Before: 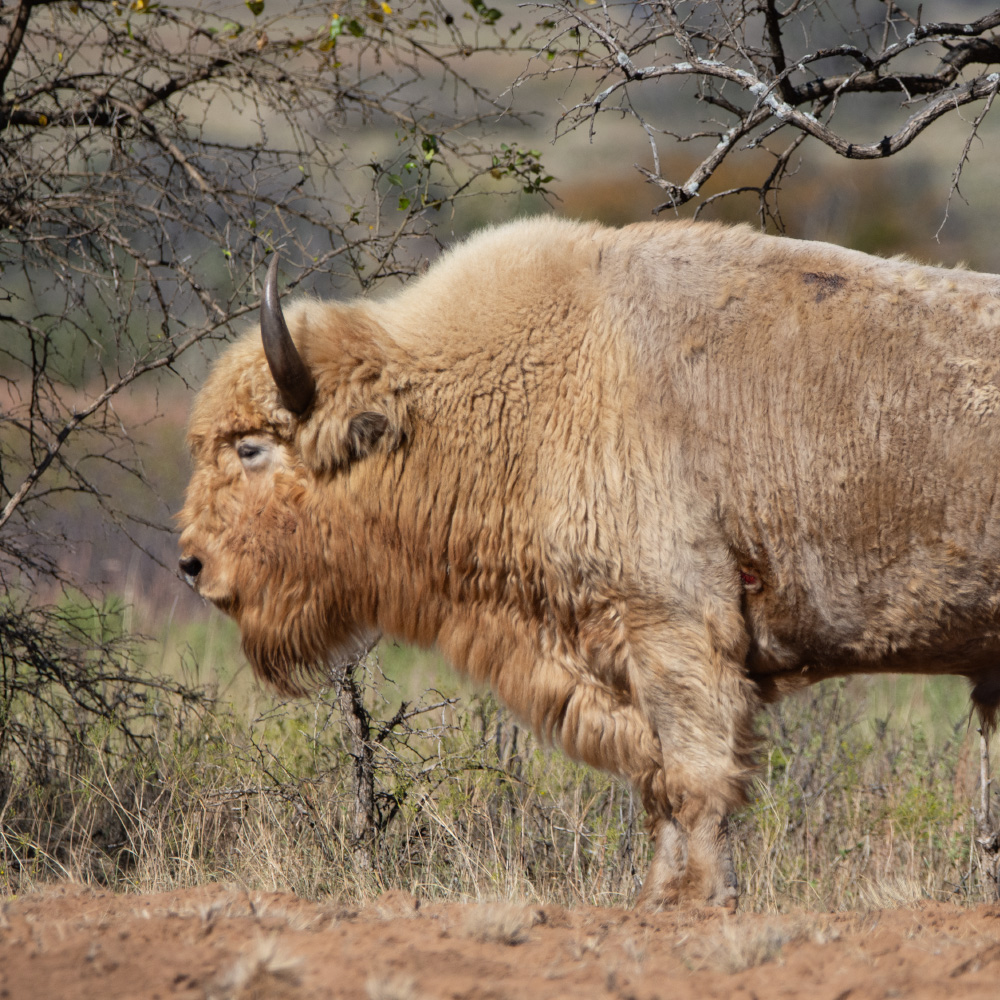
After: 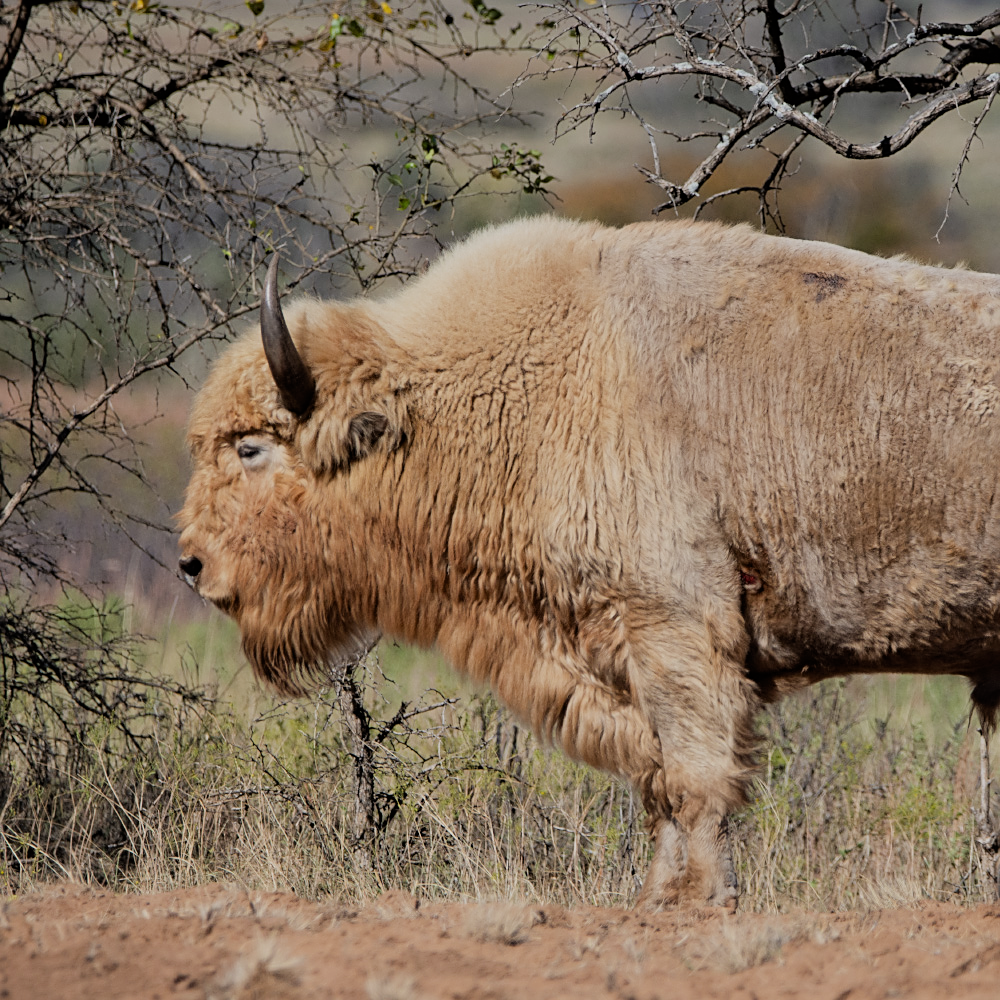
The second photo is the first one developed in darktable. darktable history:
filmic rgb: black relative exposure -7.65 EV, white relative exposure 4.56 EV, hardness 3.61
sharpen: on, module defaults
